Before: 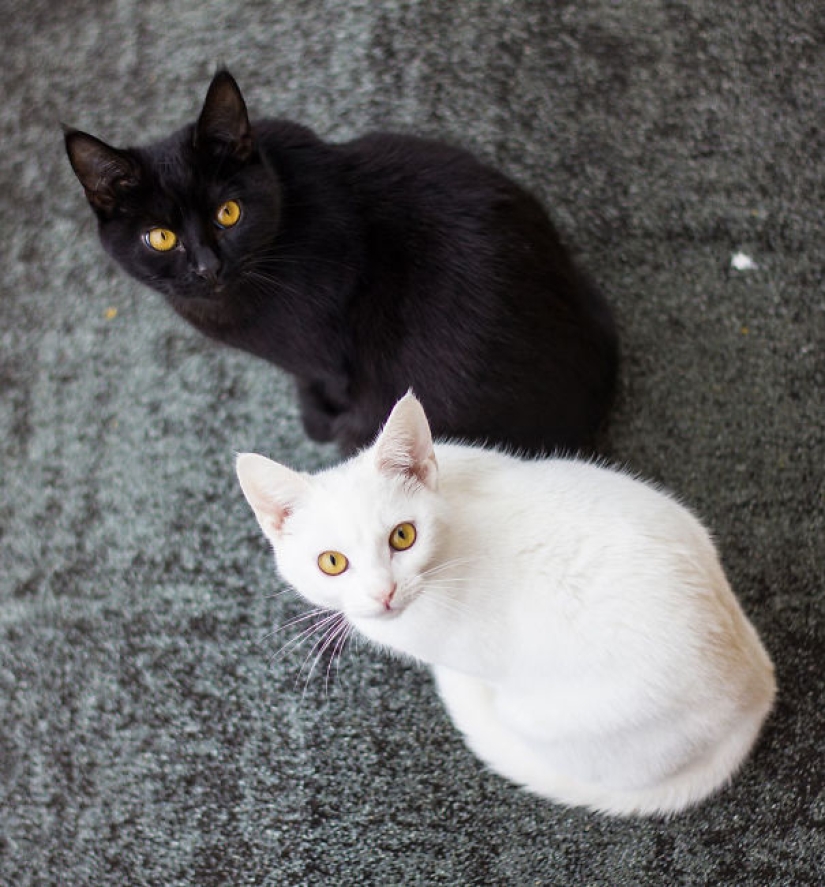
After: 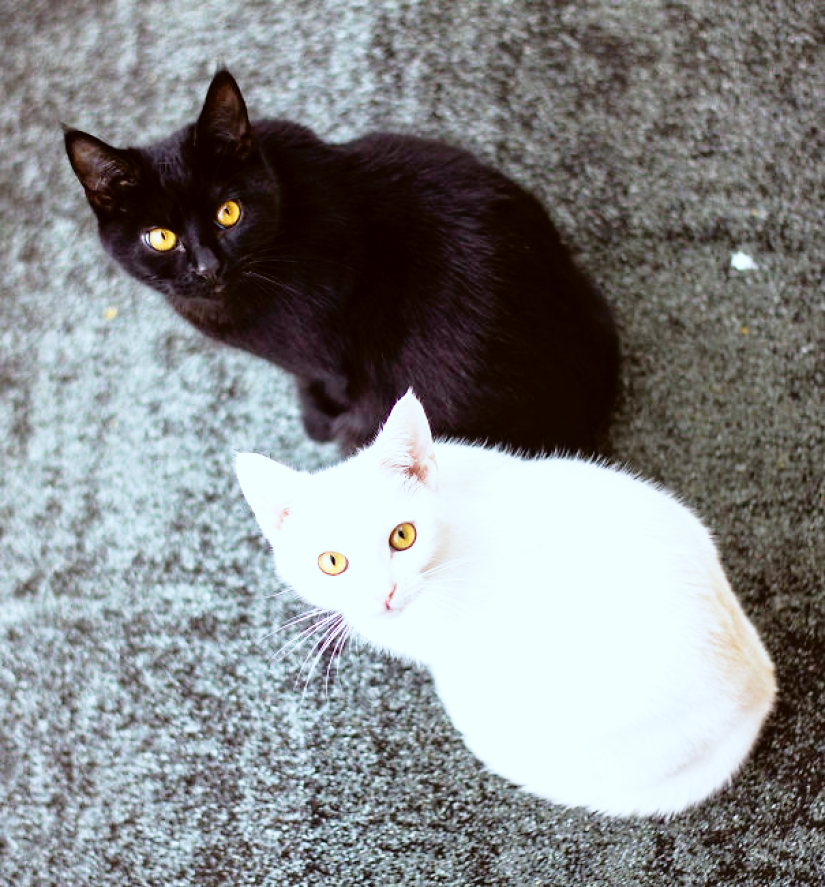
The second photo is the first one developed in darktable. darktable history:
base curve: curves: ch0 [(0, 0) (0.012, 0.01) (0.073, 0.168) (0.31, 0.711) (0.645, 0.957) (1, 1)], preserve colors none
color correction: highlights a* -3.4, highlights b* -6.96, shadows a* 3.23, shadows b* 5.38
